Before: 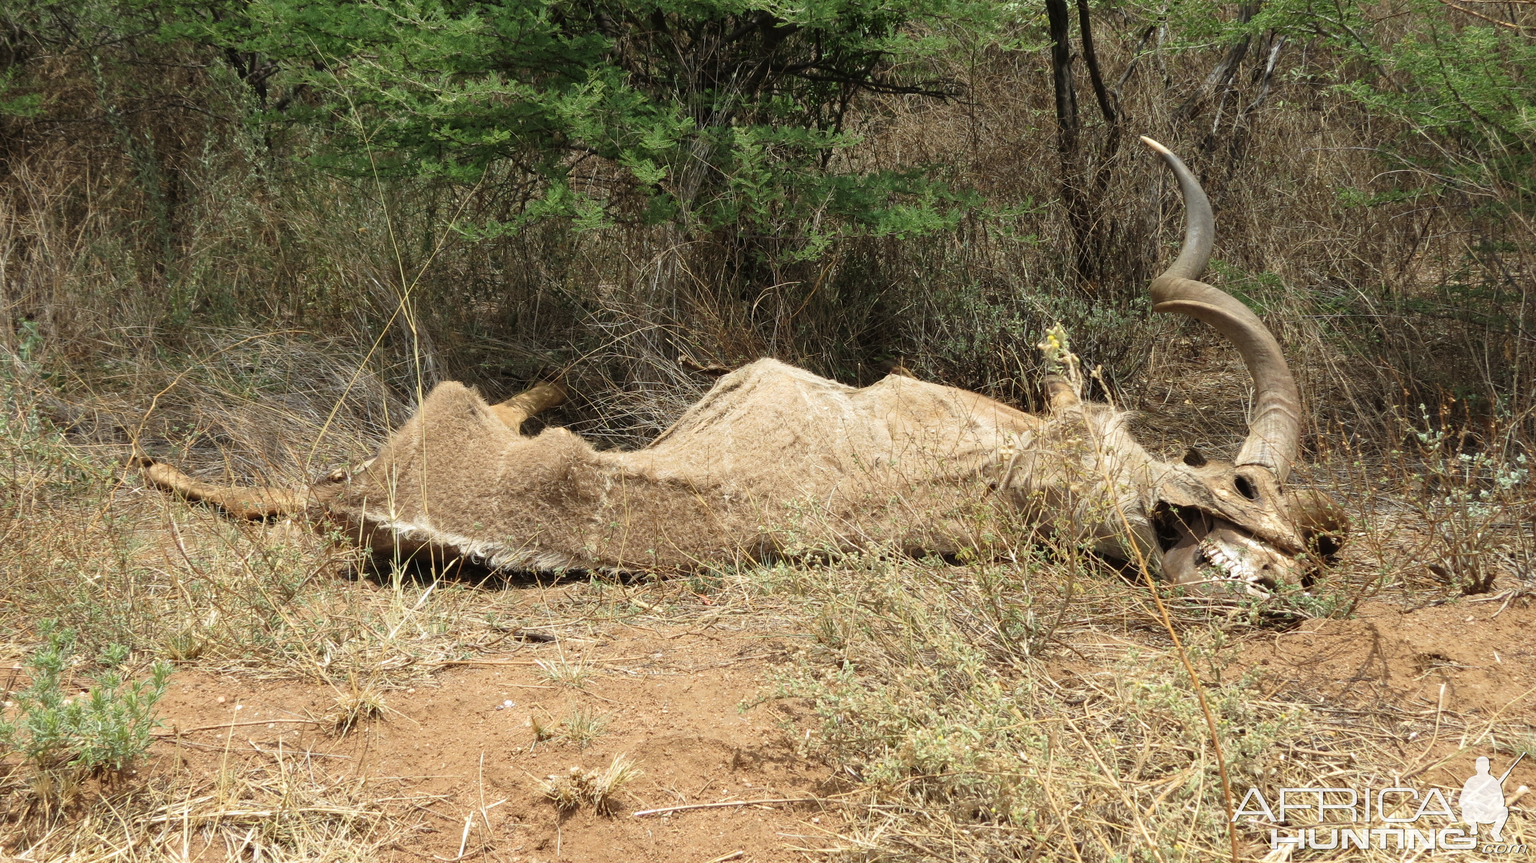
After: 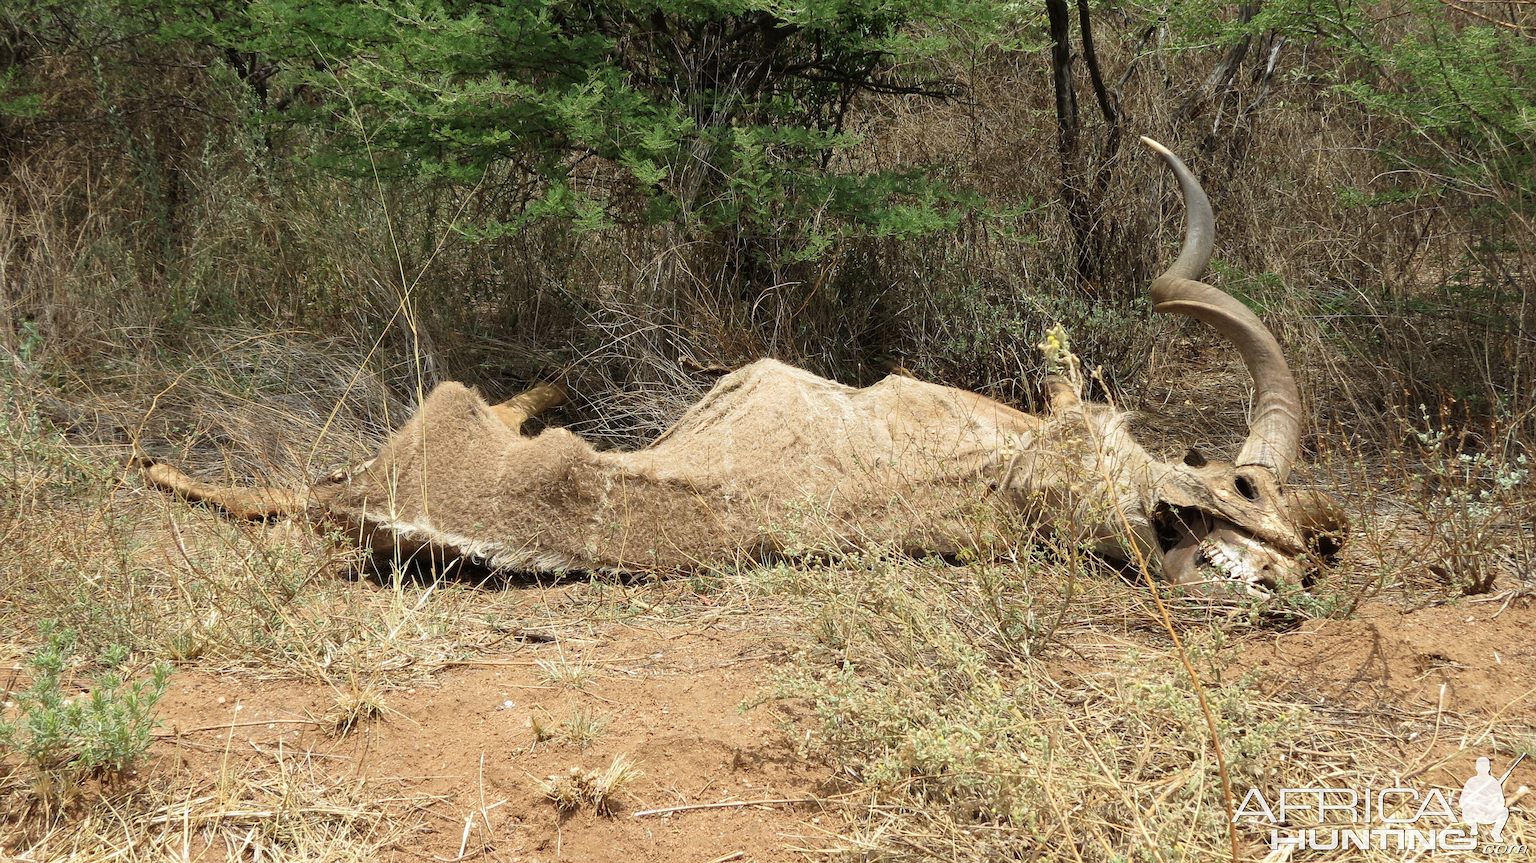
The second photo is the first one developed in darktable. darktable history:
exposure: black level correction 0.001, compensate exposure bias true, compensate highlight preservation false
sharpen: radius 1.813, amount 0.393, threshold 1.274
